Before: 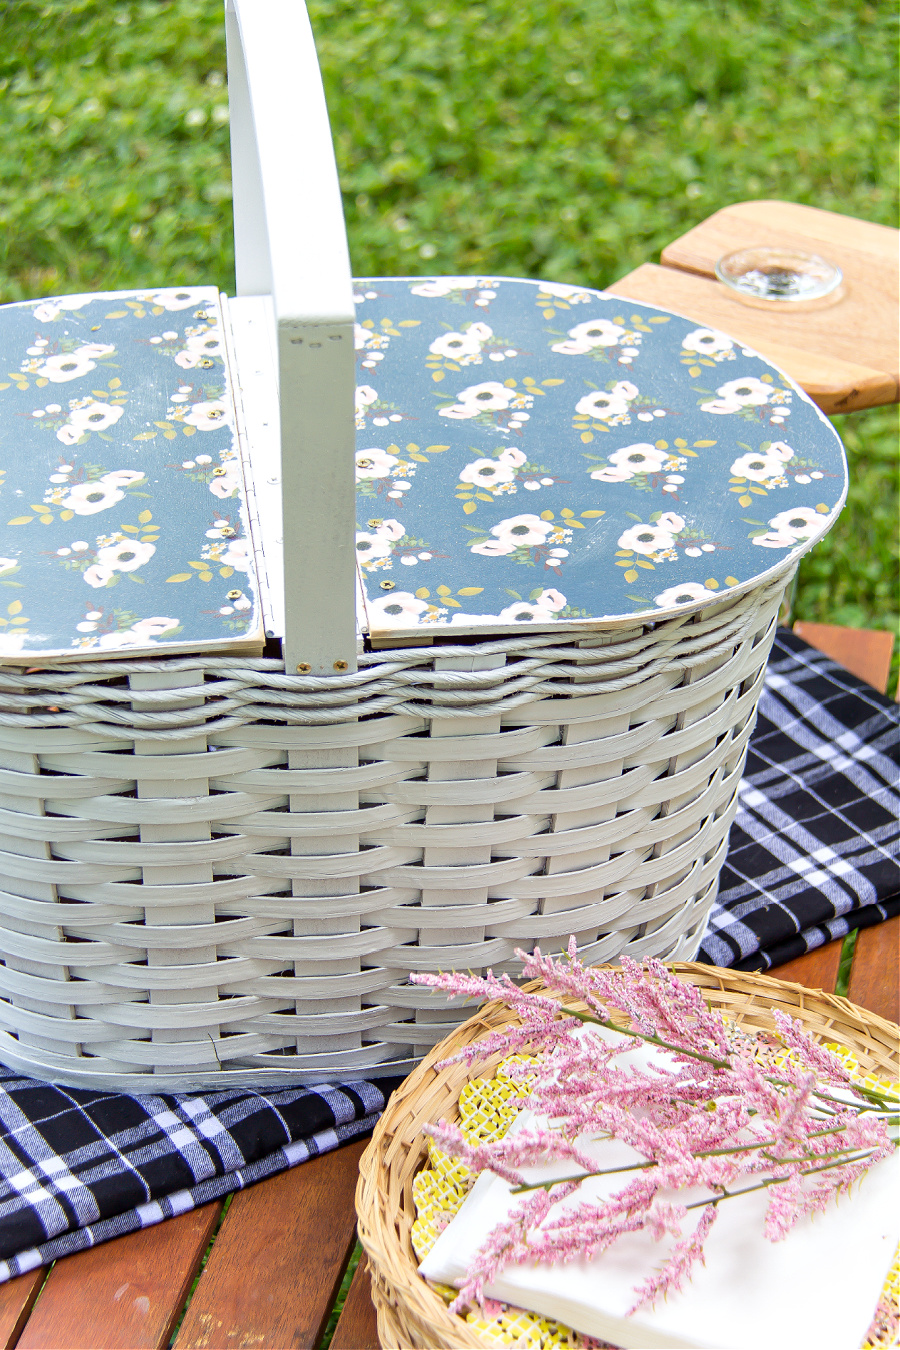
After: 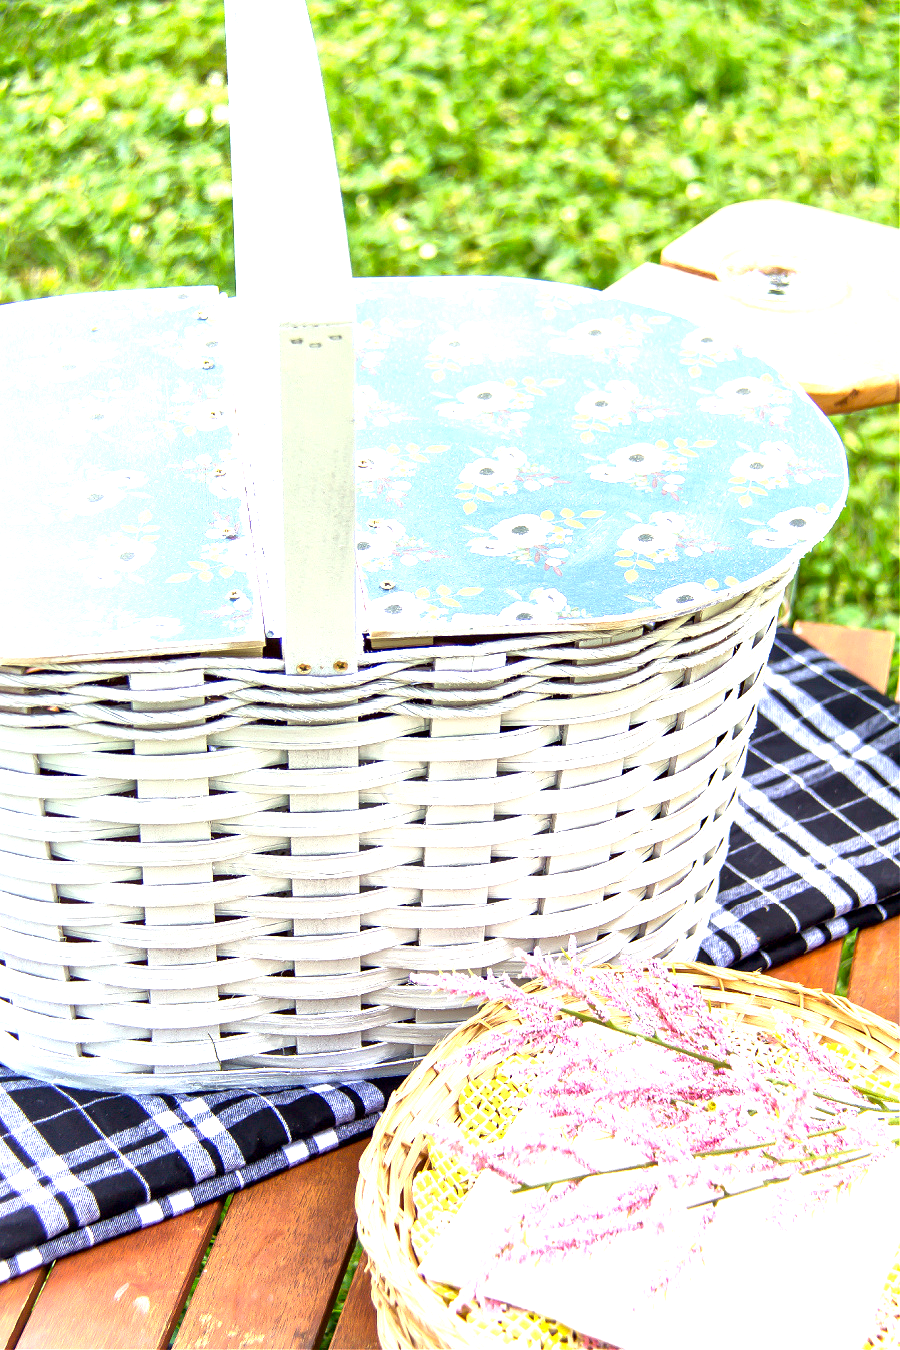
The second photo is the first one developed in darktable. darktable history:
exposure: black level correction 0.001, exposure 1.3 EV, compensate highlight preservation false
local contrast: mode bilateral grid, contrast 25, coarseness 60, detail 151%, midtone range 0.2
